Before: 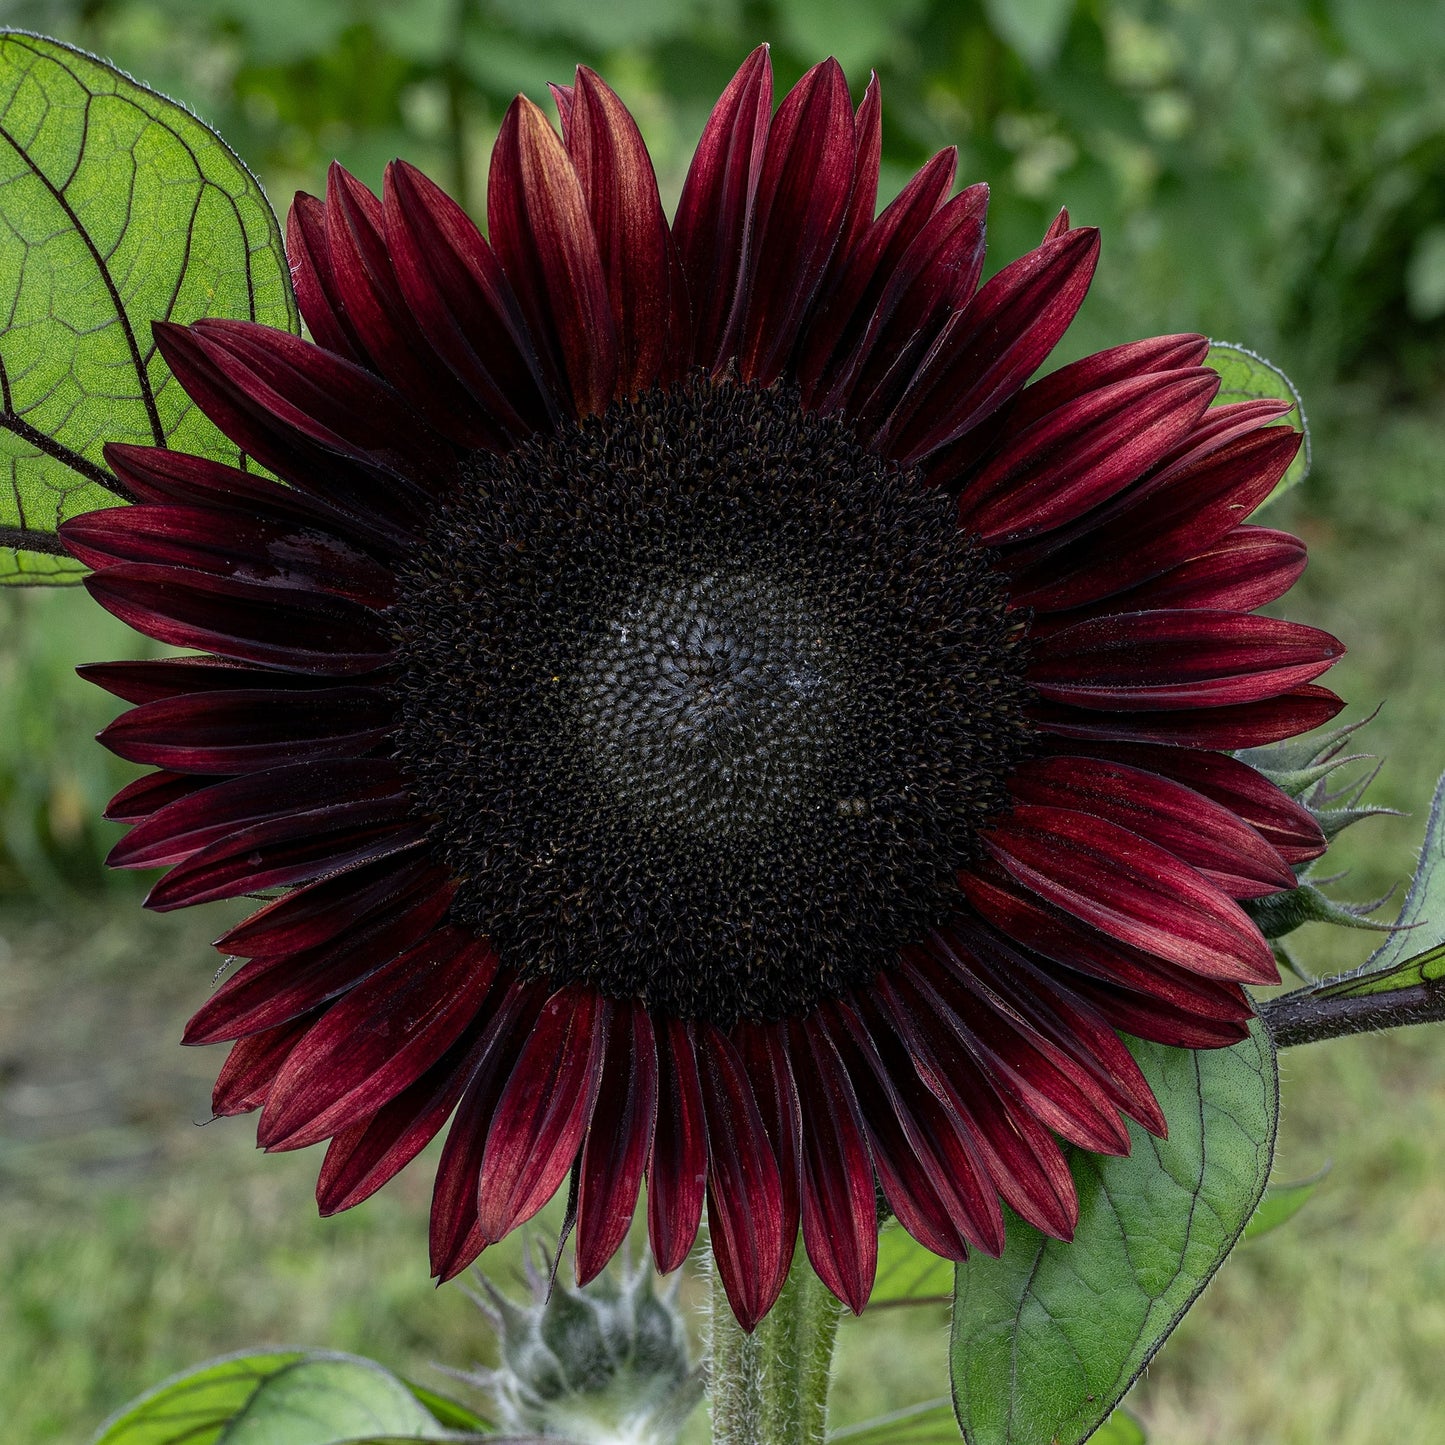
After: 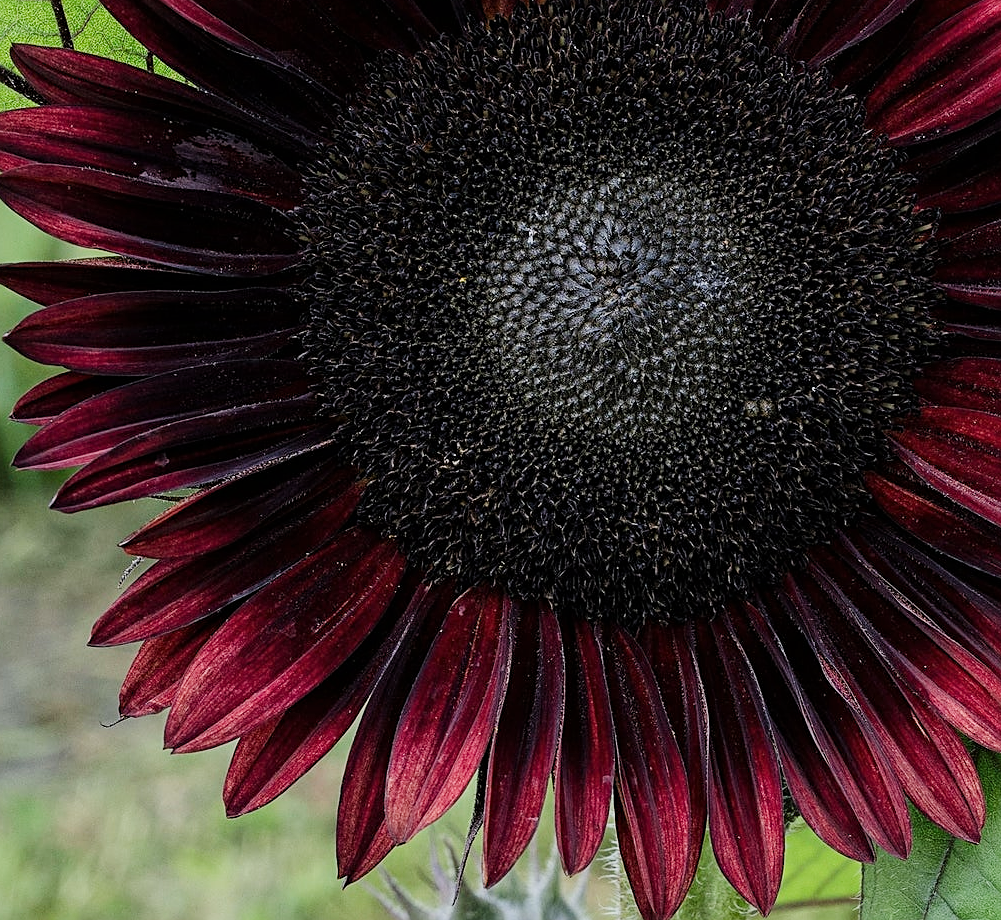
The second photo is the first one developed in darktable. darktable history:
crop: left 6.488%, top 27.668%, right 24.183%, bottom 8.656%
sharpen: on, module defaults
exposure: black level correction 0, exposure 0.877 EV, compensate exposure bias true, compensate highlight preservation false
filmic rgb: black relative exposure -16 EV, white relative exposure 6.12 EV, hardness 5.22
